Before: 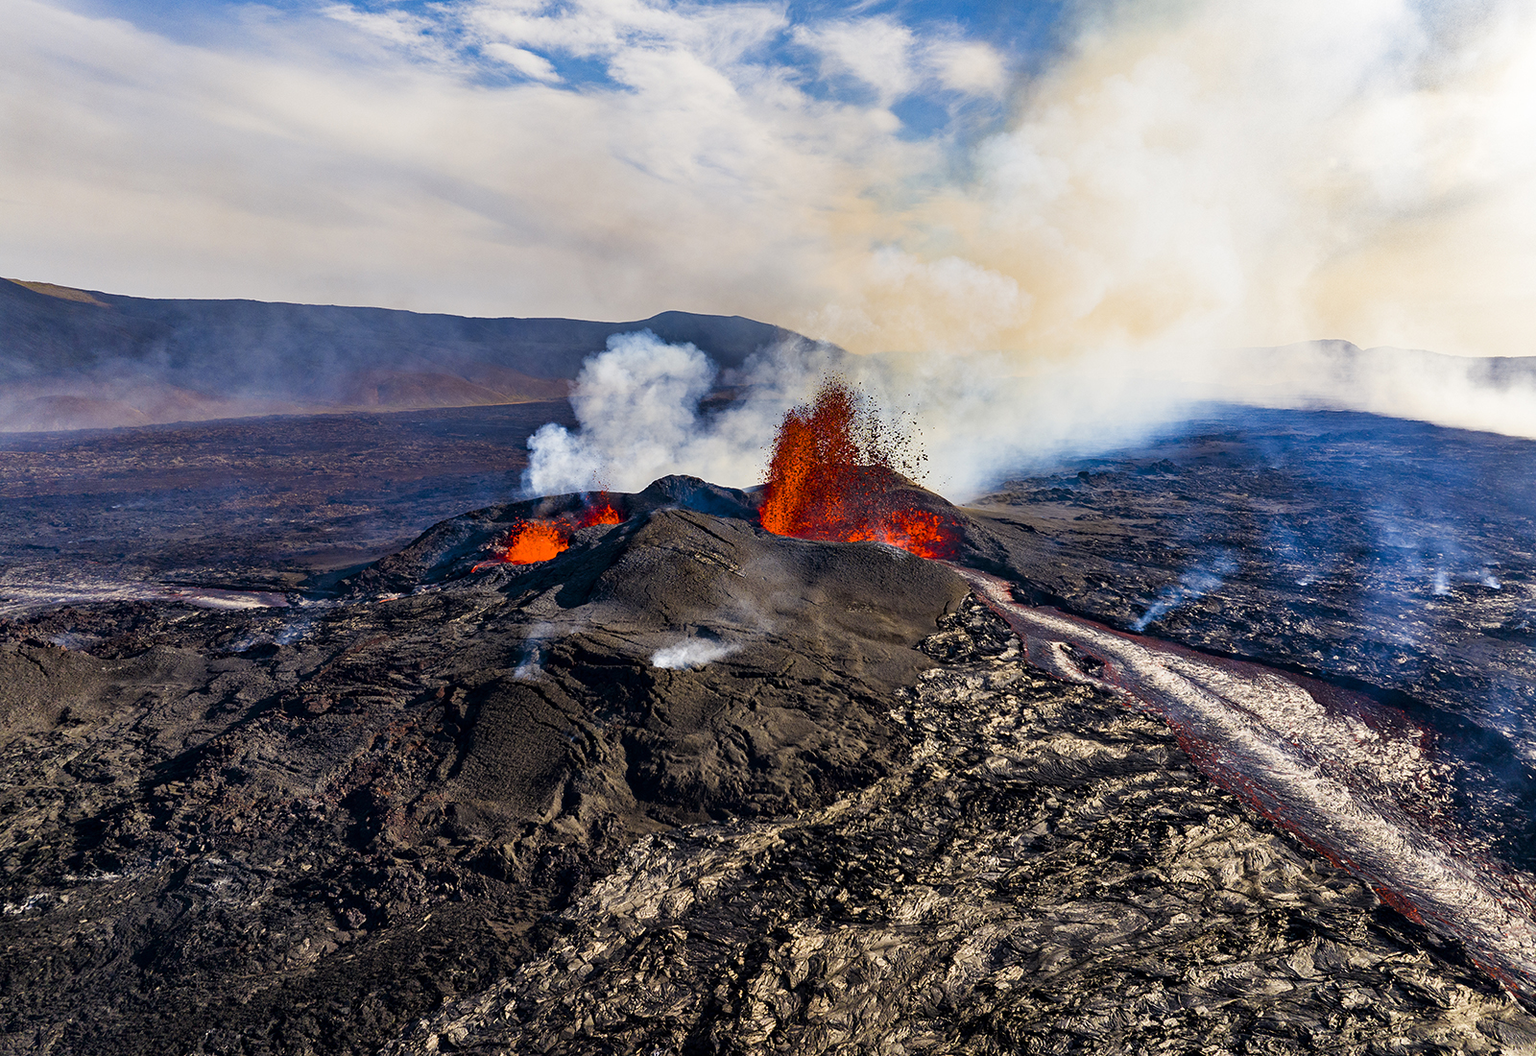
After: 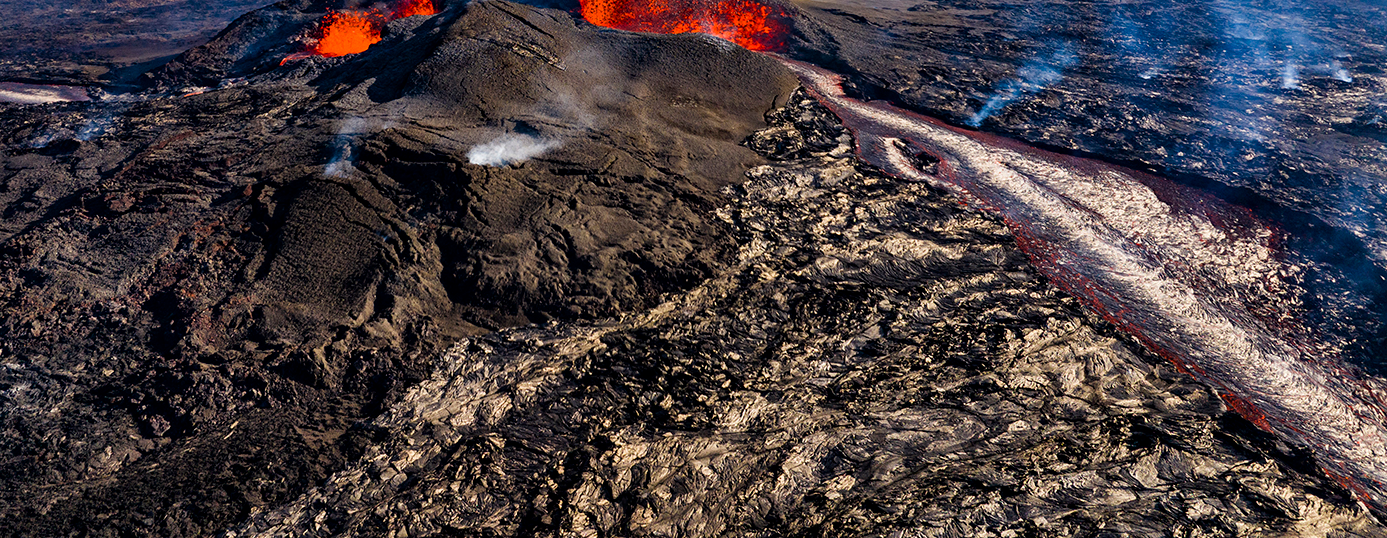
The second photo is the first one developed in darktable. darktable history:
crop and rotate: left 13.276%, top 48.347%, bottom 2.736%
